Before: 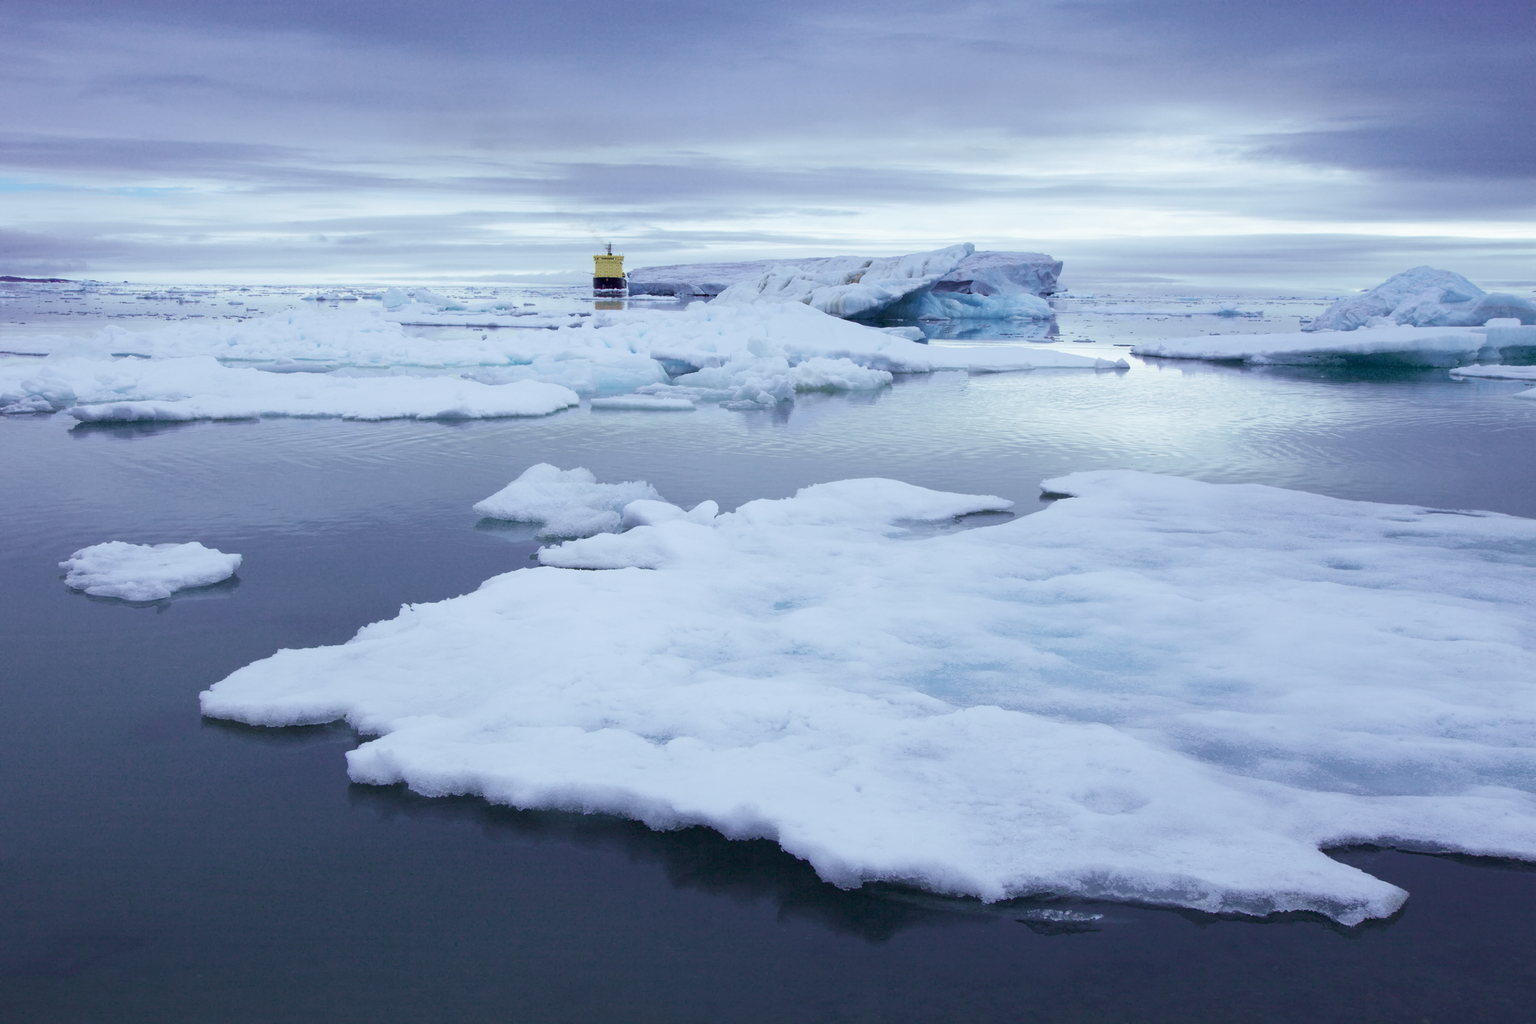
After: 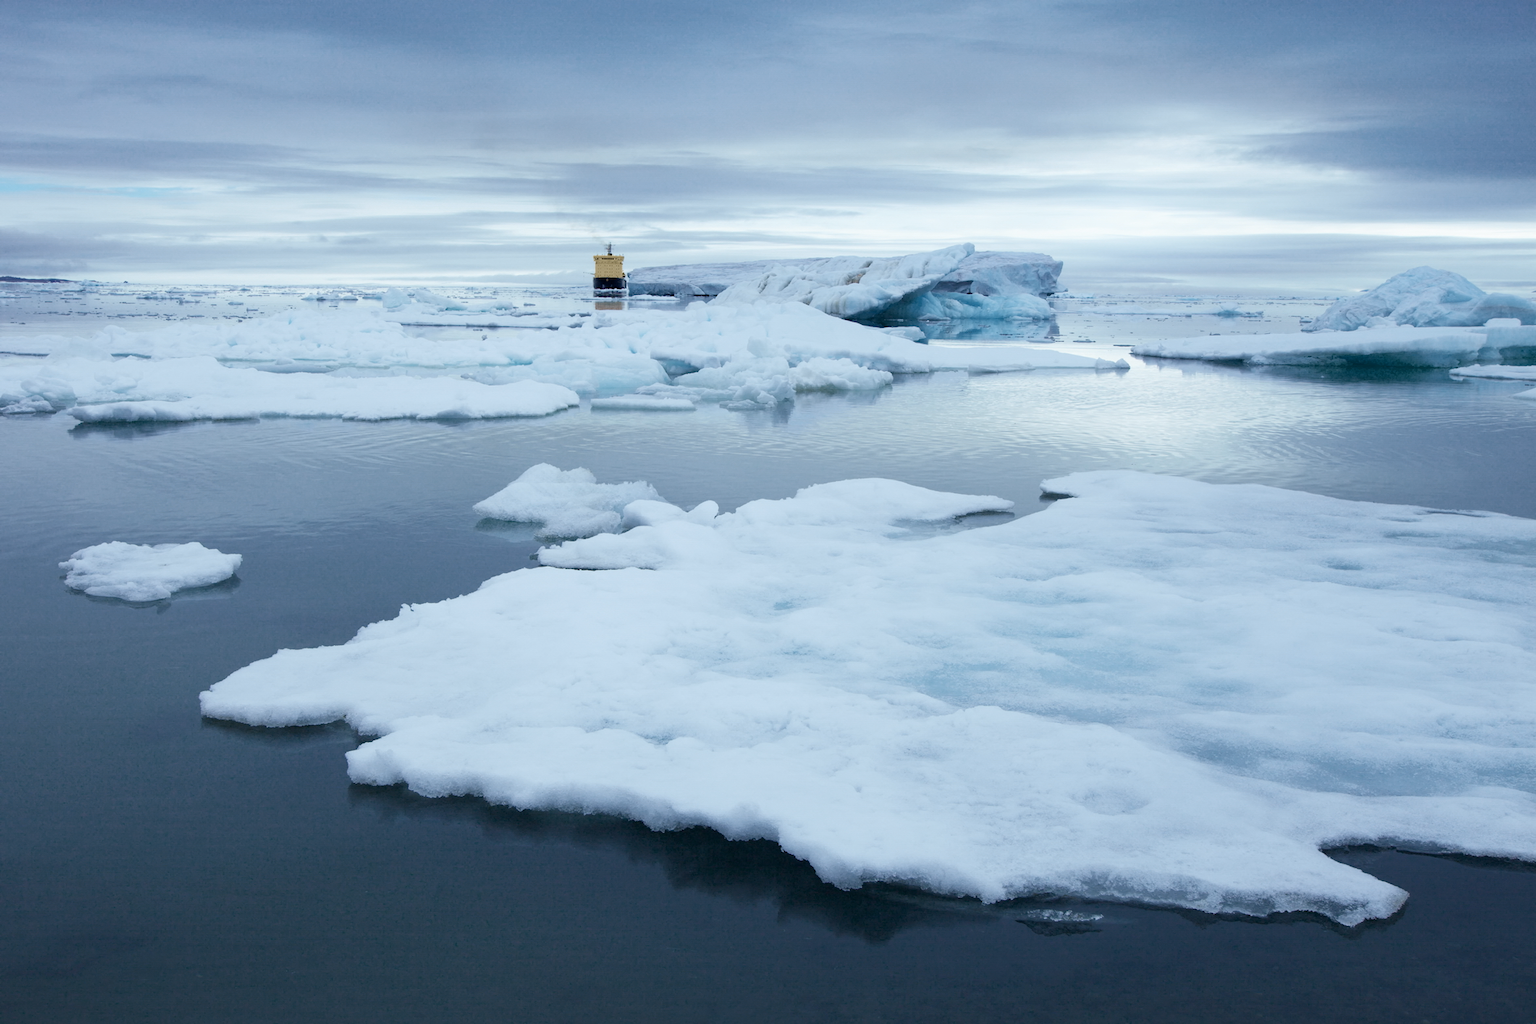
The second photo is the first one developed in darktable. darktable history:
bloom: size 9%, threshold 100%, strength 7%
